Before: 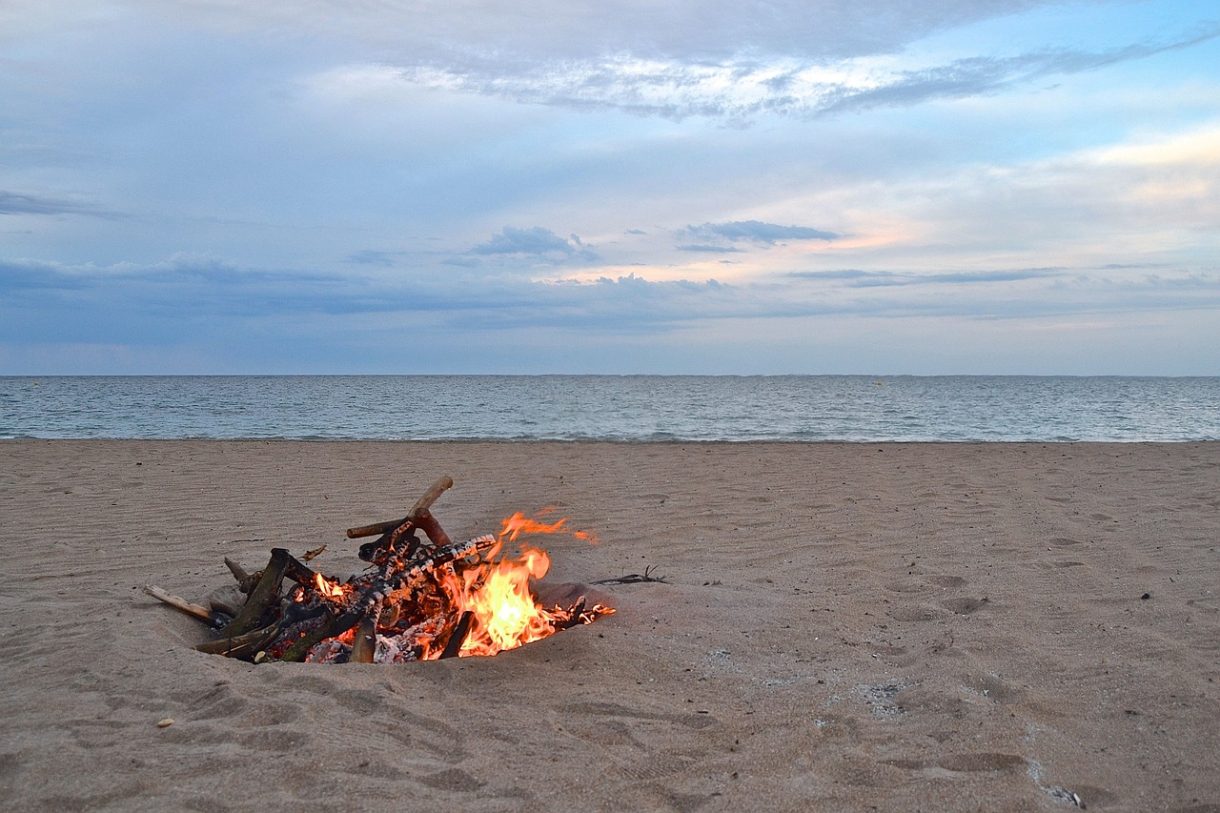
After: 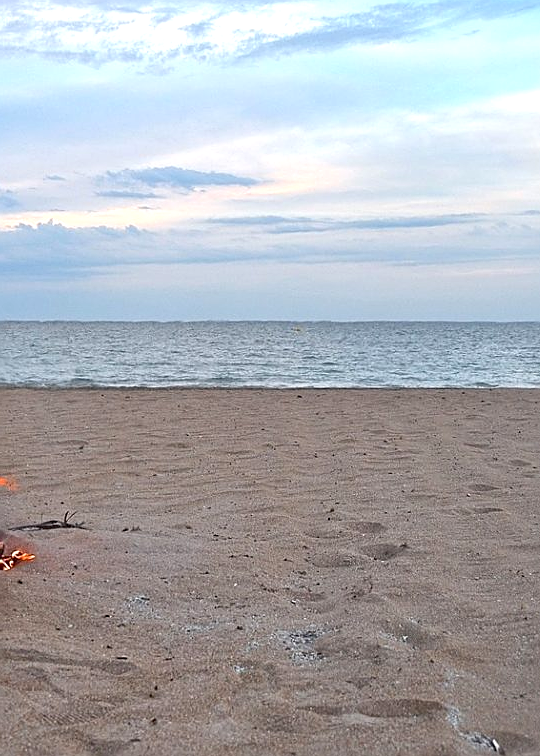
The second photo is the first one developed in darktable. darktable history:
crop: left 47.628%, top 6.643%, right 7.874%
sharpen: on, module defaults
exposure: black level correction 0.003, exposure 0.383 EV, compensate highlight preservation false
